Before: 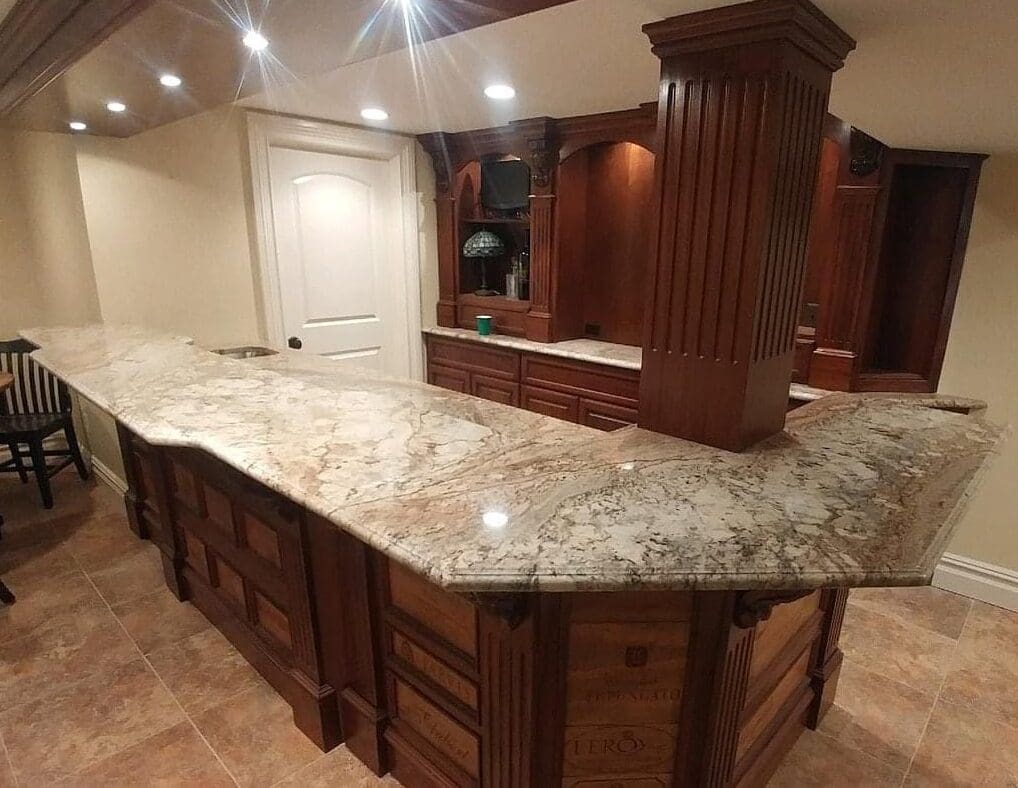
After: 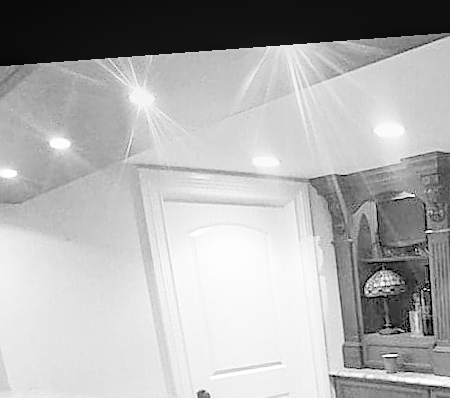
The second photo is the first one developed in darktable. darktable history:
rotate and perspective: rotation -4.25°, automatic cropping off
crop and rotate: left 10.817%, top 0.062%, right 47.194%, bottom 53.626%
local contrast: on, module defaults
sharpen: on, module defaults
color calibration: output gray [0.22, 0.42, 0.37, 0], gray › normalize channels true, illuminant same as pipeline (D50), adaptation XYZ, x 0.346, y 0.359, gamut compression 0
filmic rgb: middle gray luminance 4.29%, black relative exposure -13 EV, white relative exposure 5 EV, threshold 6 EV, target black luminance 0%, hardness 5.19, latitude 59.69%, contrast 0.767, highlights saturation mix 5%, shadows ↔ highlights balance 25.95%, add noise in highlights 0, color science v3 (2019), use custom middle-gray values true, iterations of high-quality reconstruction 0, contrast in highlights soft, enable highlight reconstruction true
contrast brightness saturation: brightness 0.15
